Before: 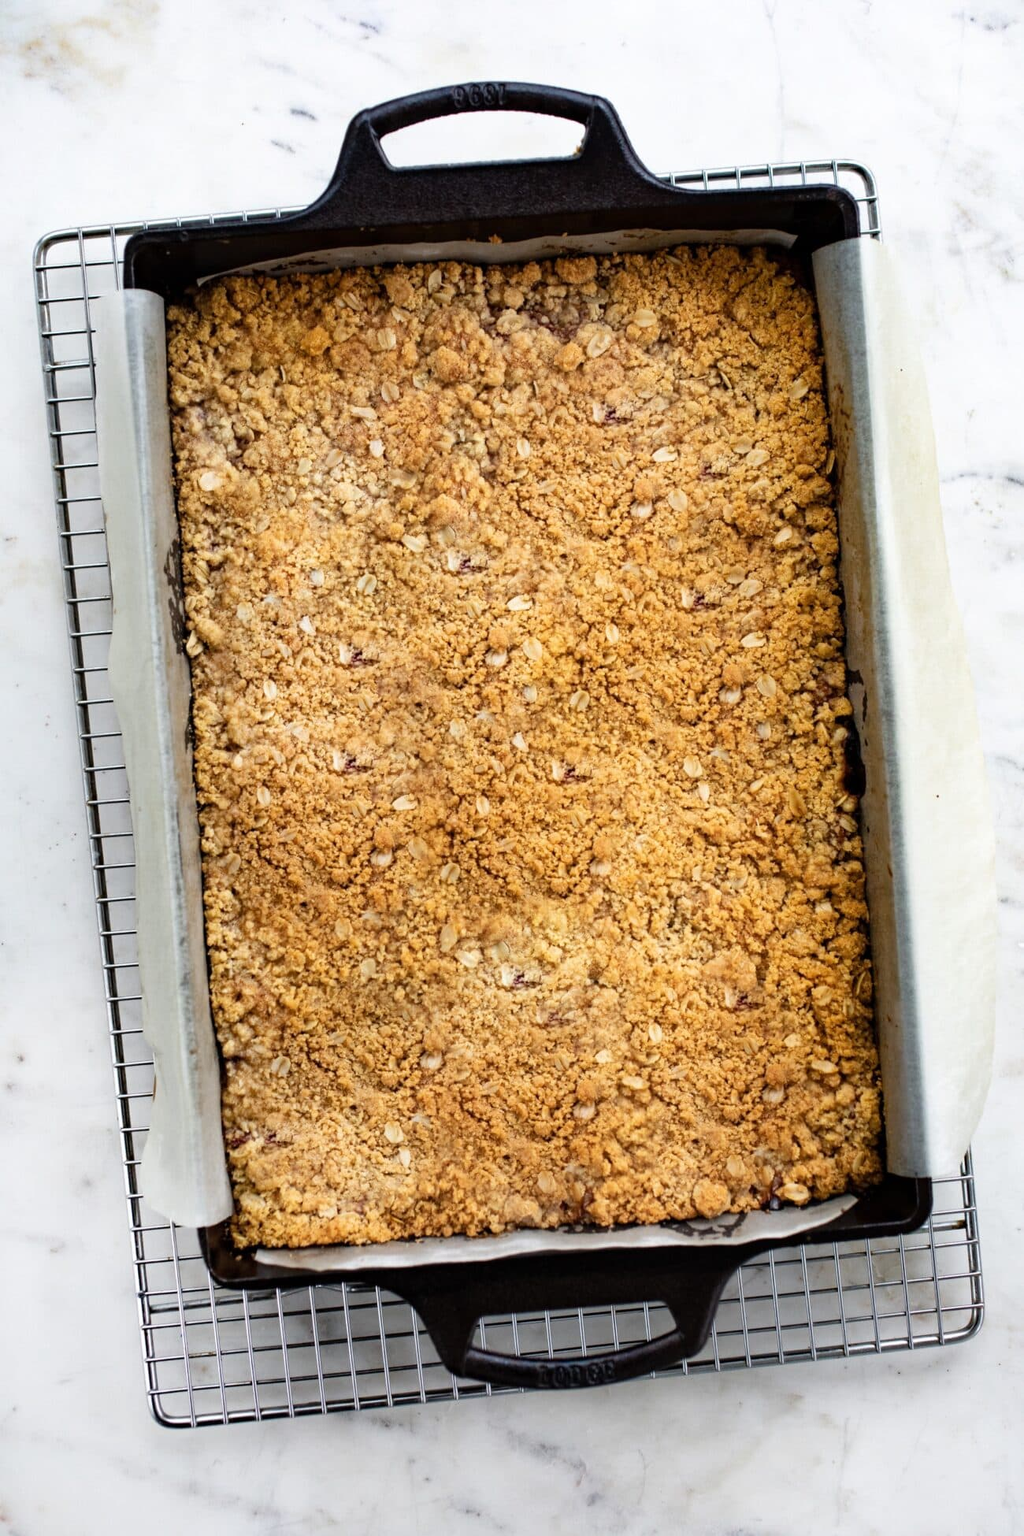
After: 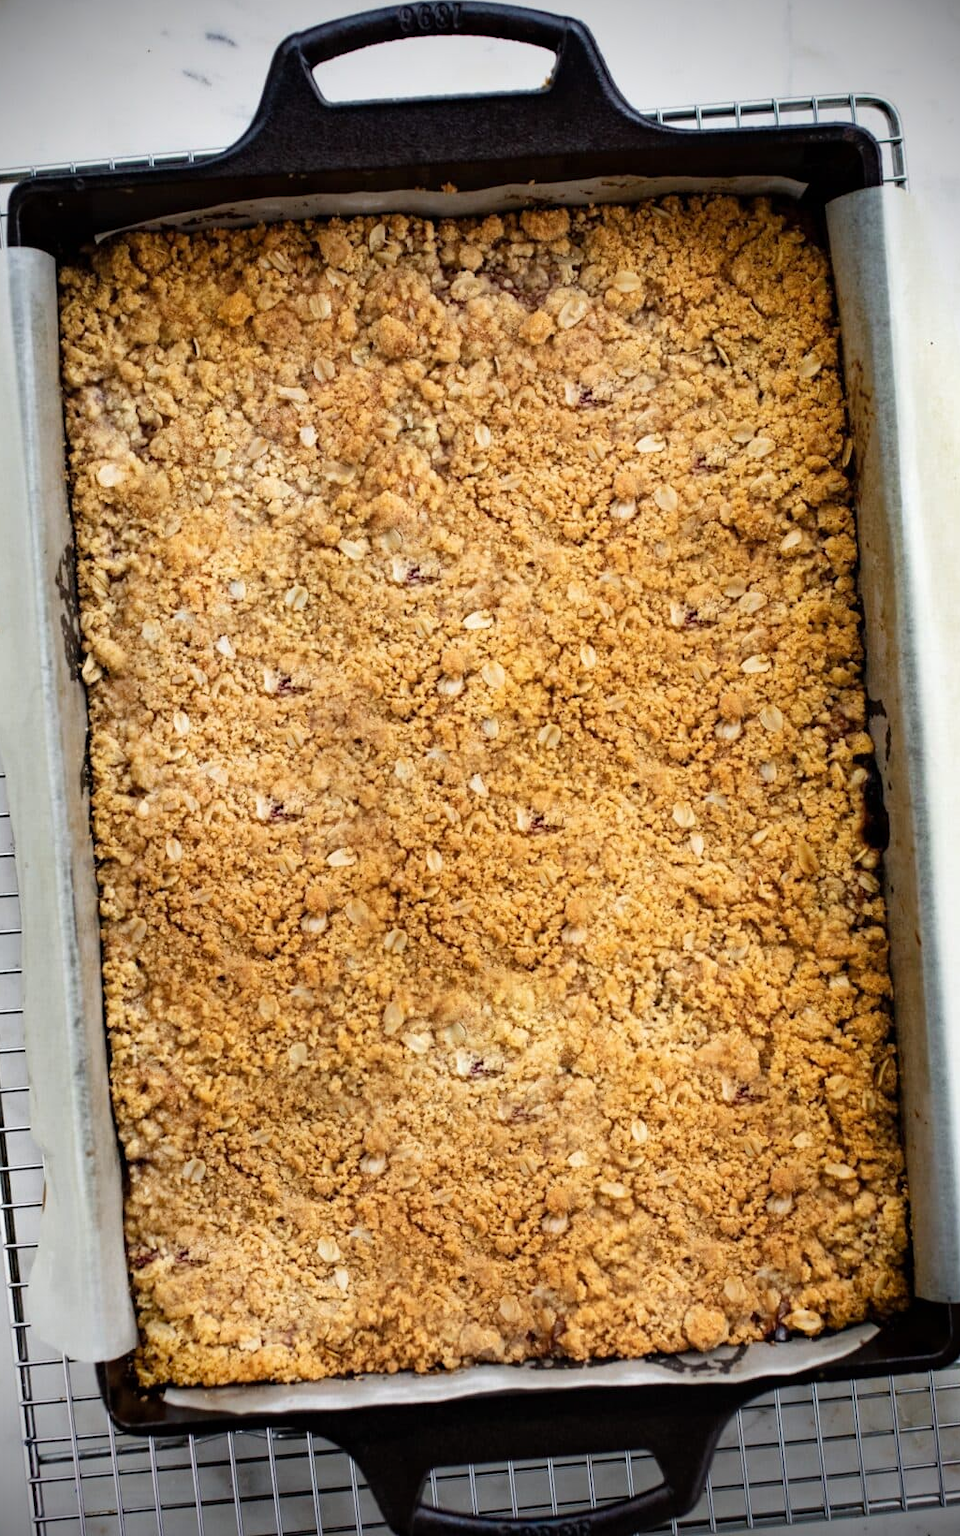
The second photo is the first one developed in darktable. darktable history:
crop: left 11.49%, top 5.32%, right 9.576%, bottom 10.505%
vignetting: brightness -0.988, saturation 0.489
